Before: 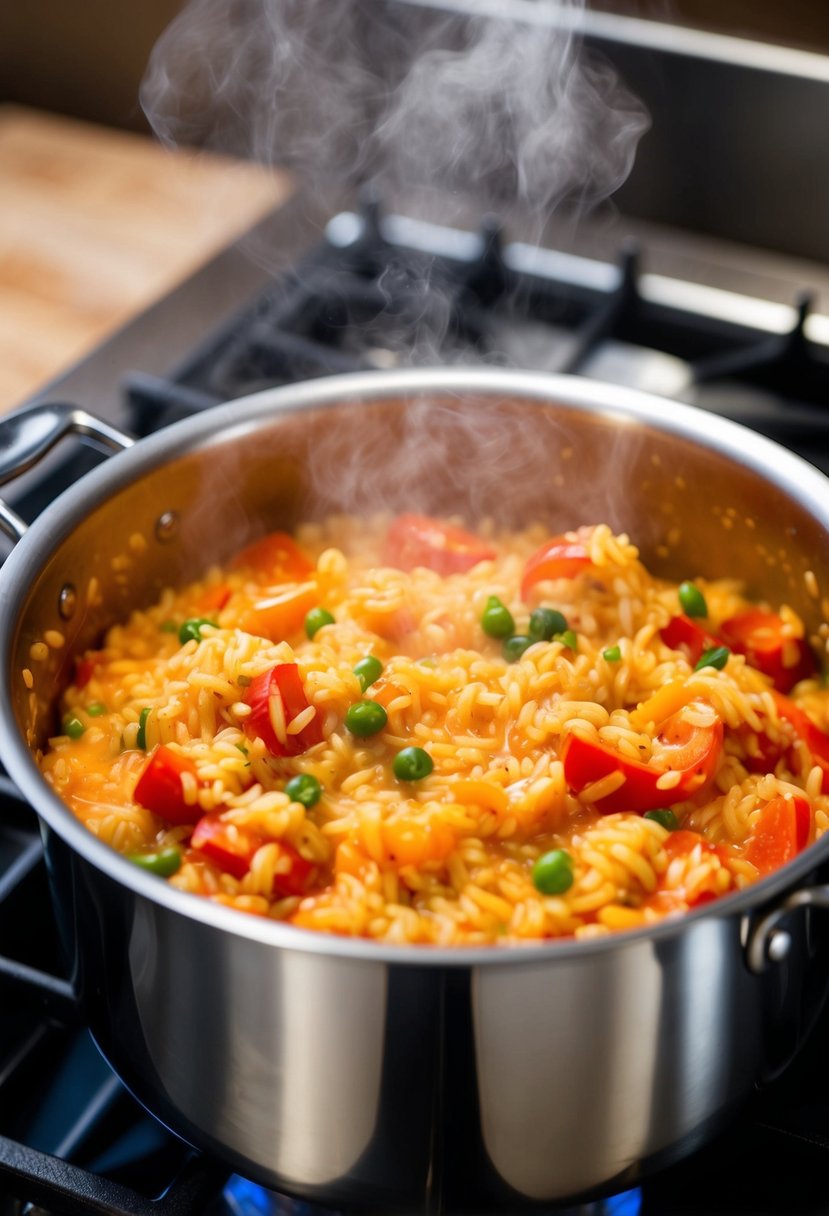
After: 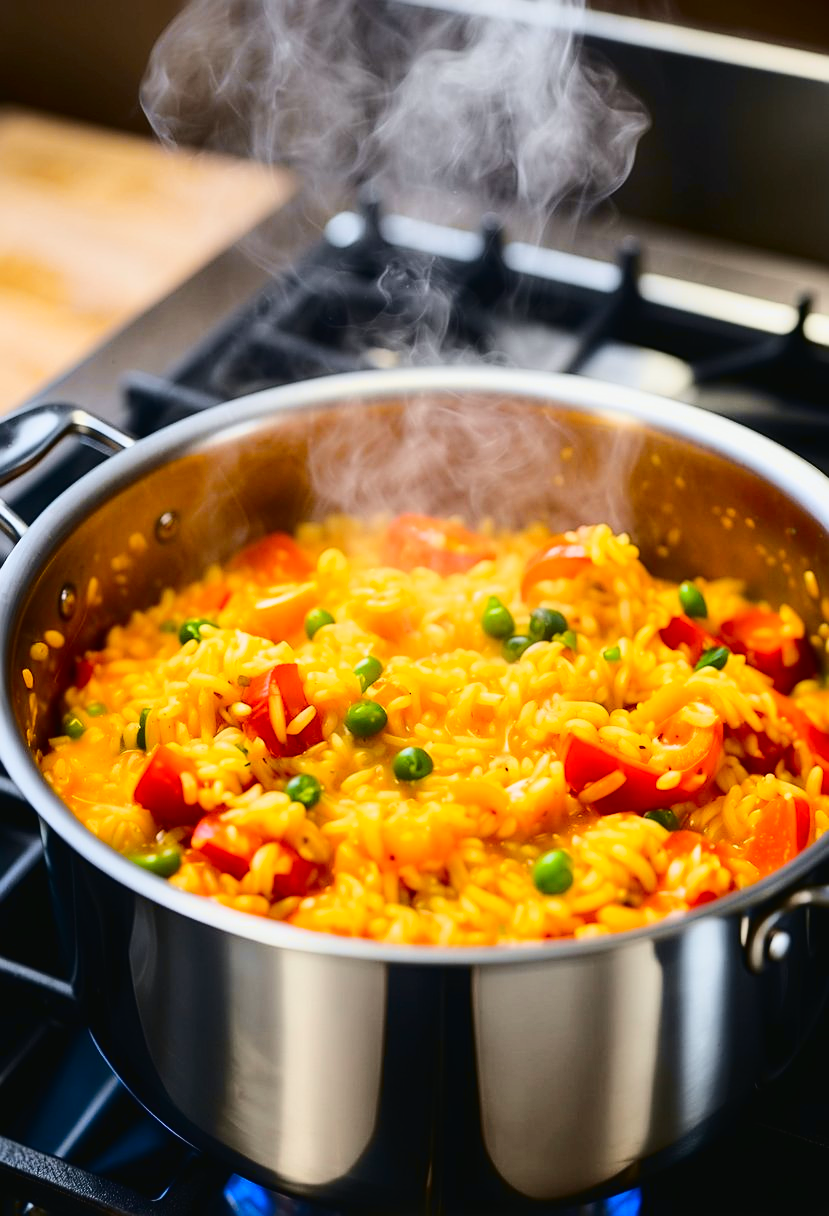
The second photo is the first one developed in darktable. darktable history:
tone curve: curves: ch0 [(0.003, 0.023) (0.071, 0.052) (0.236, 0.197) (0.466, 0.557) (0.644, 0.748) (0.803, 0.88) (0.994, 0.968)]; ch1 [(0, 0) (0.262, 0.227) (0.417, 0.386) (0.469, 0.467) (0.502, 0.498) (0.528, 0.53) (0.573, 0.57) (0.605, 0.621) (0.644, 0.671) (0.686, 0.728) (0.994, 0.987)]; ch2 [(0, 0) (0.262, 0.188) (0.385, 0.353) (0.427, 0.424) (0.495, 0.493) (0.515, 0.534) (0.547, 0.556) (0.589, 0.613) (0.644, 0.748) (1, 1)], color space Lab, independent channels, preserve colors none
sharpen: on, module defaults
